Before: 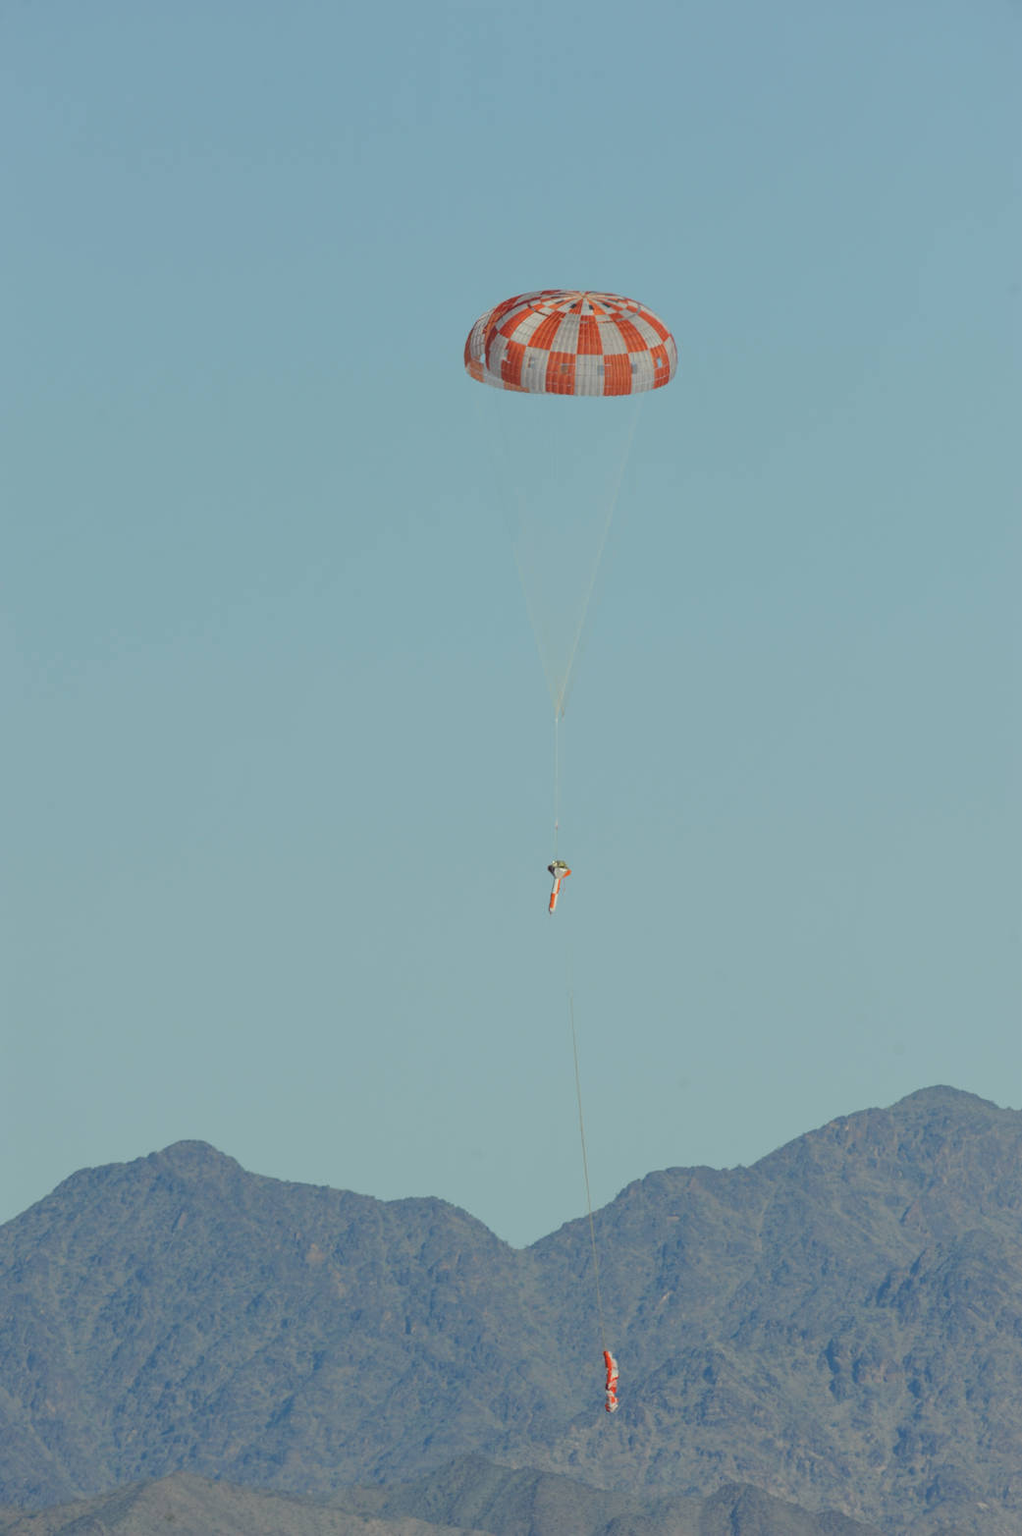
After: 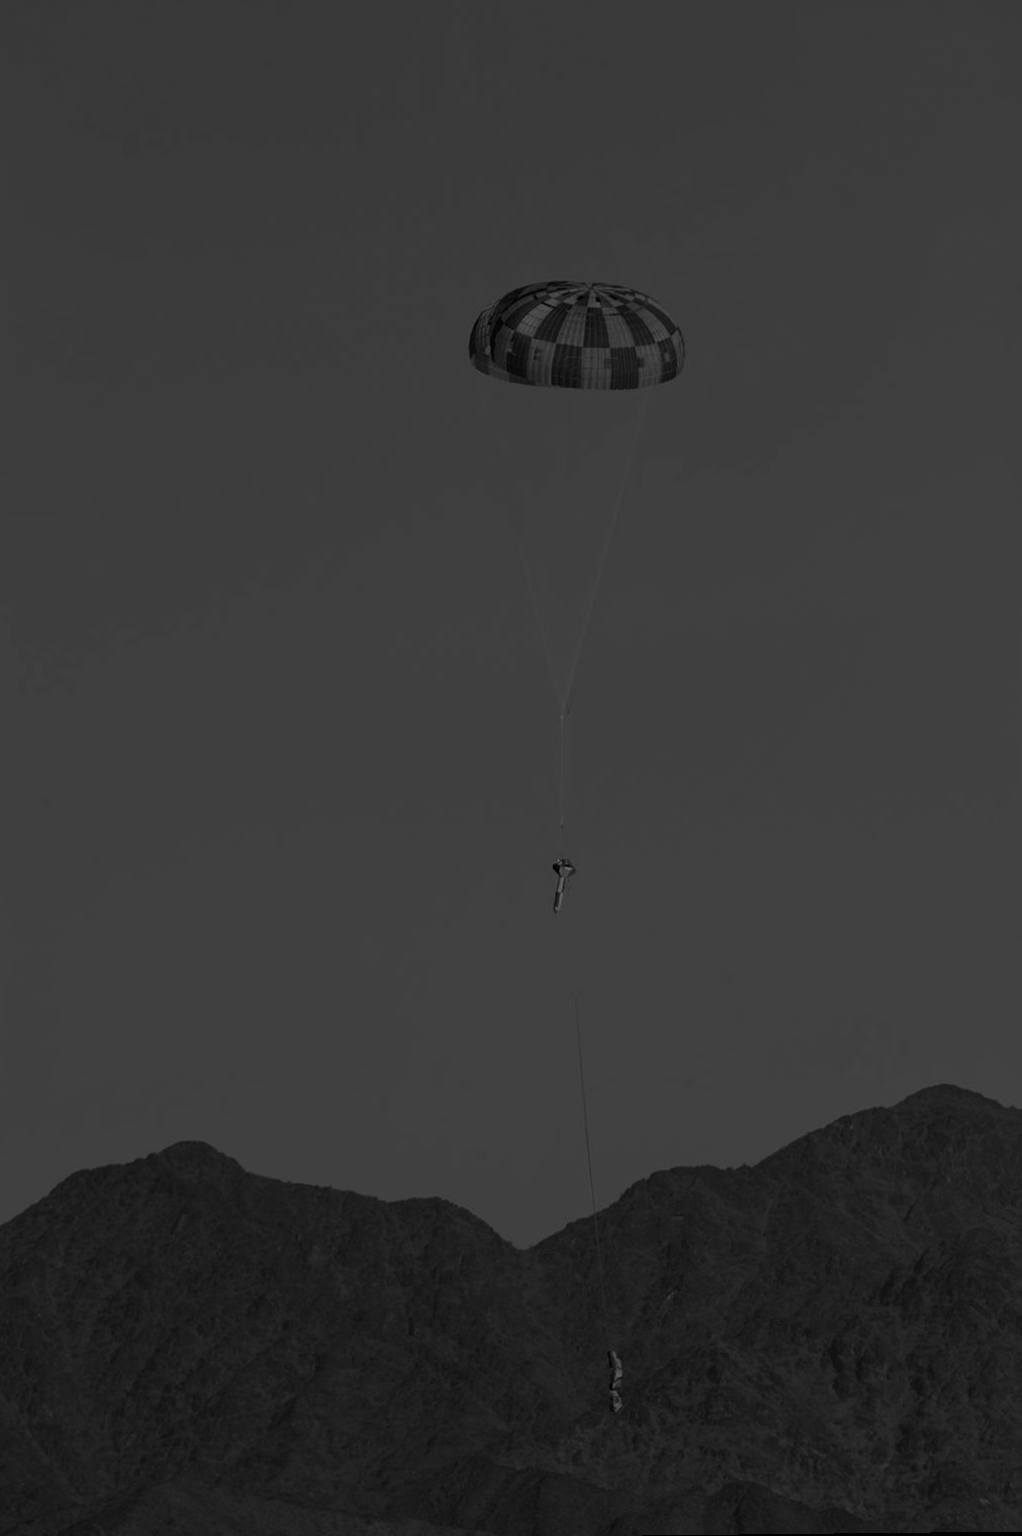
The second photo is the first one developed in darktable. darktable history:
contrast brightness saturation: contrast 0.02, brightness -1, saturation -1
filmic rgb: black relative exposure -7.15 EV, white relative exposure 5.36 EV, hardness 3.02
rotate and perspective: rotation 0.174°, lens shift (vertical) 0.013, lens shift (horizontal) 0.019, shear 0.001, automatic cropping original format, crop left 0.007, crop right 0.991, crop top 0.016, crop bottom 0.997
